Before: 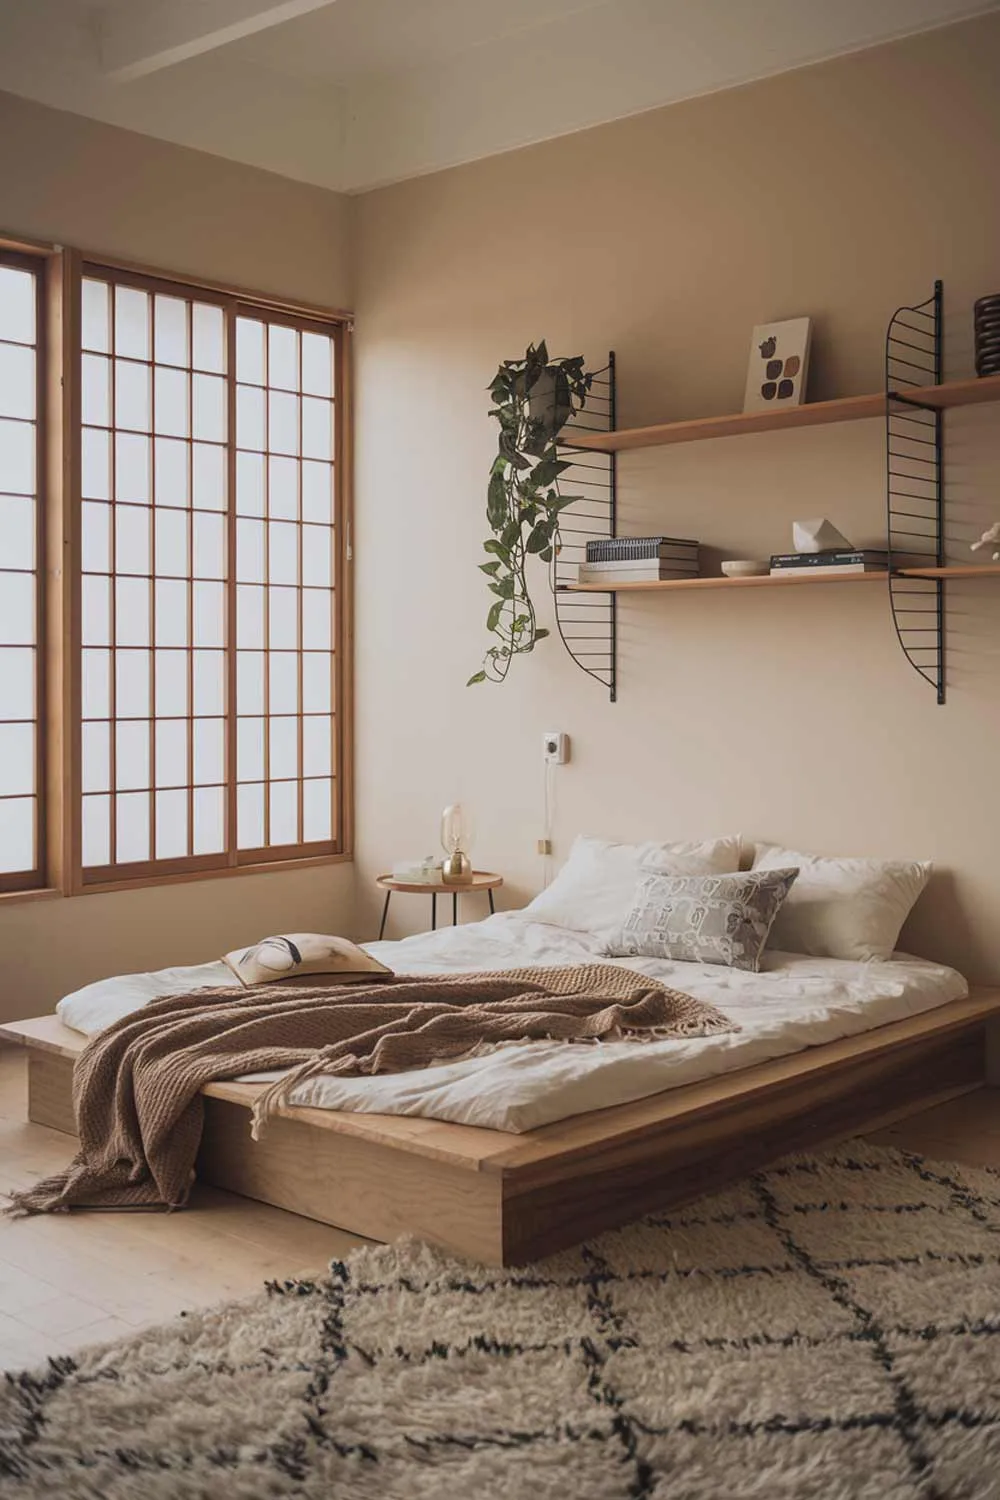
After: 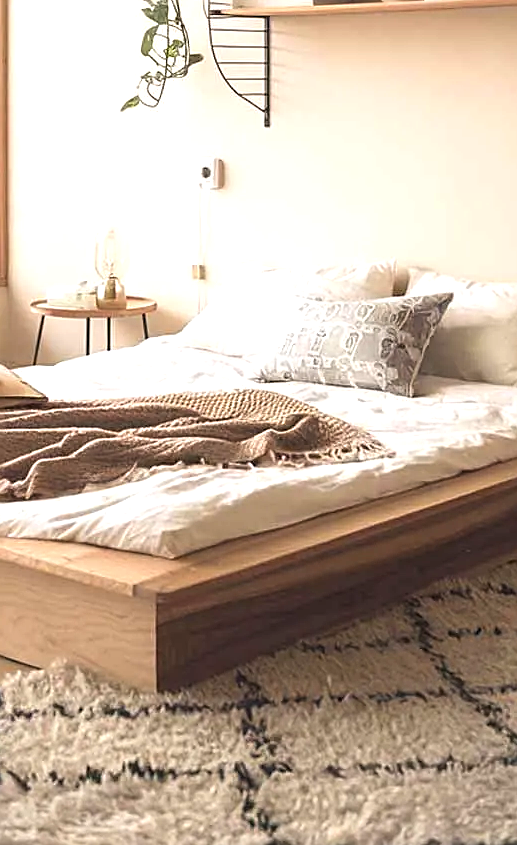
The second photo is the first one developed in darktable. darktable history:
crop: left 34.669%, top 38.377%, right 13.621%, bottom 5.274%
levels: black 3.91%, levels [0.026, 0.507, 0.987]
sharpen: on, module defaults
tone equalizer: on, module defaults
exposure: black level correction 0, exposure 1.095 EV, compensate highlight preservation false
